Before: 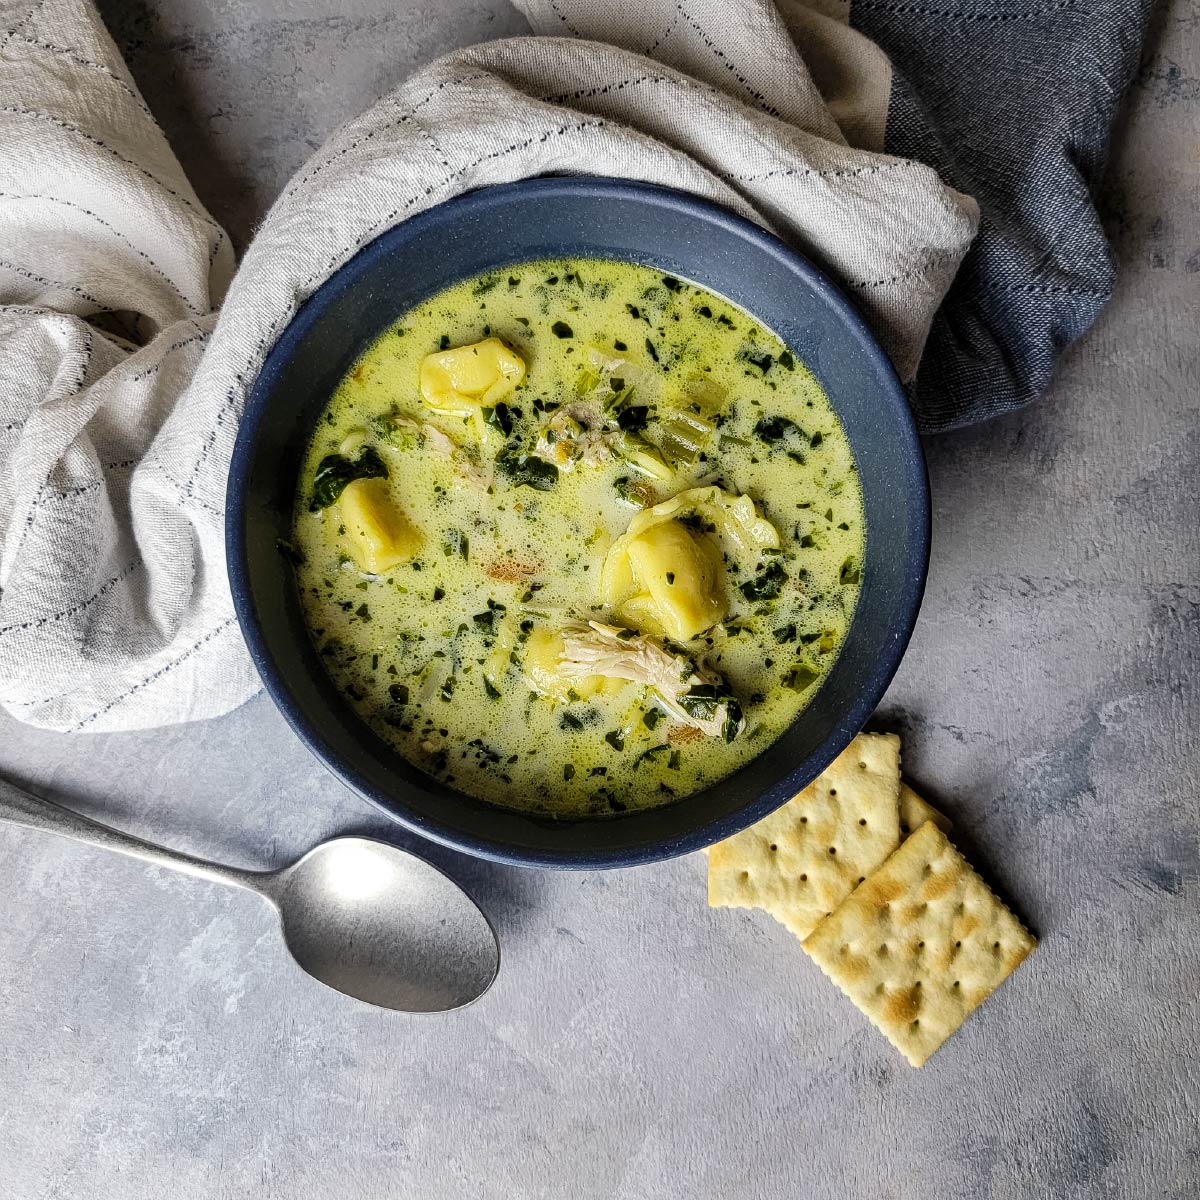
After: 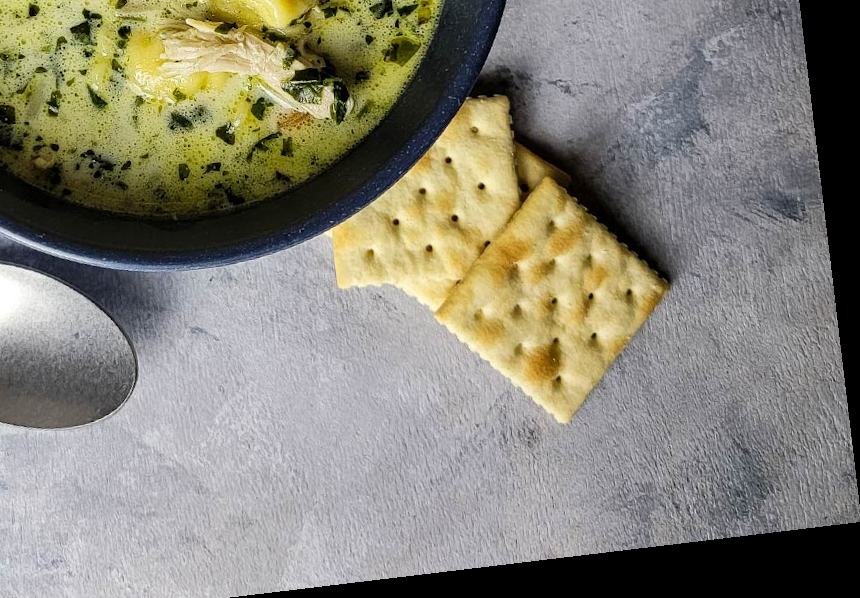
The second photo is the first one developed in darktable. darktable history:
crop and rotate: left 35.509%, top 50.238%, bottom 4.934%
rotate and perspective: rotation -6.83°, automatic cropping off
